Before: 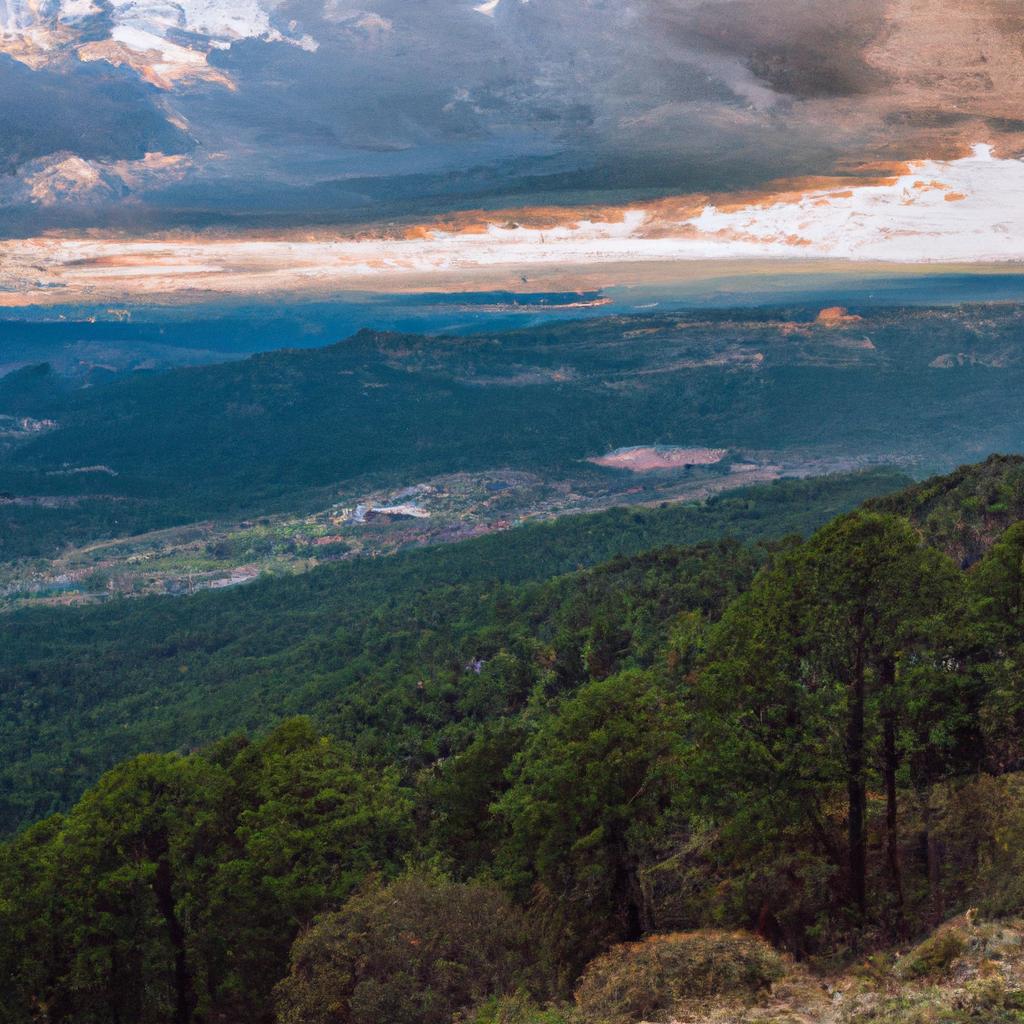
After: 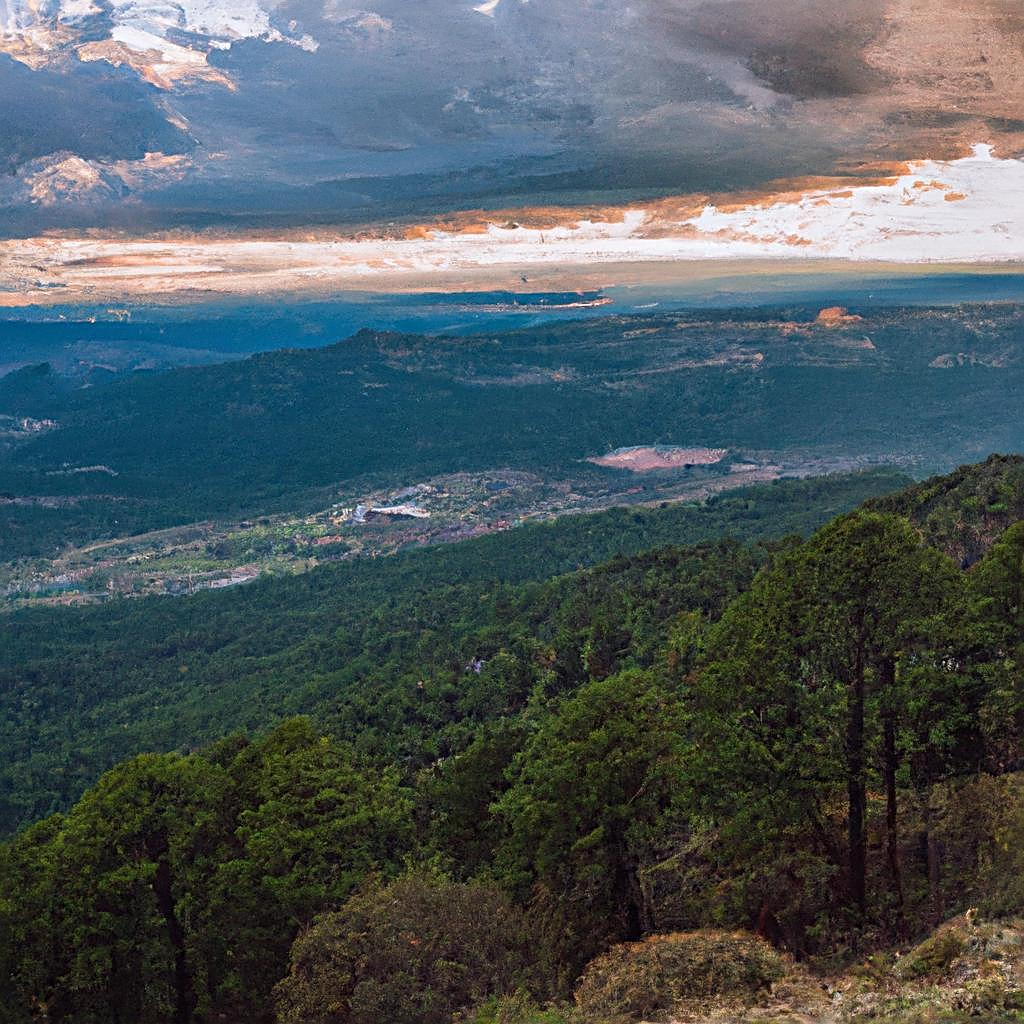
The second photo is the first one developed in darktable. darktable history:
sharpen: radius 2.533, amount 0.627
